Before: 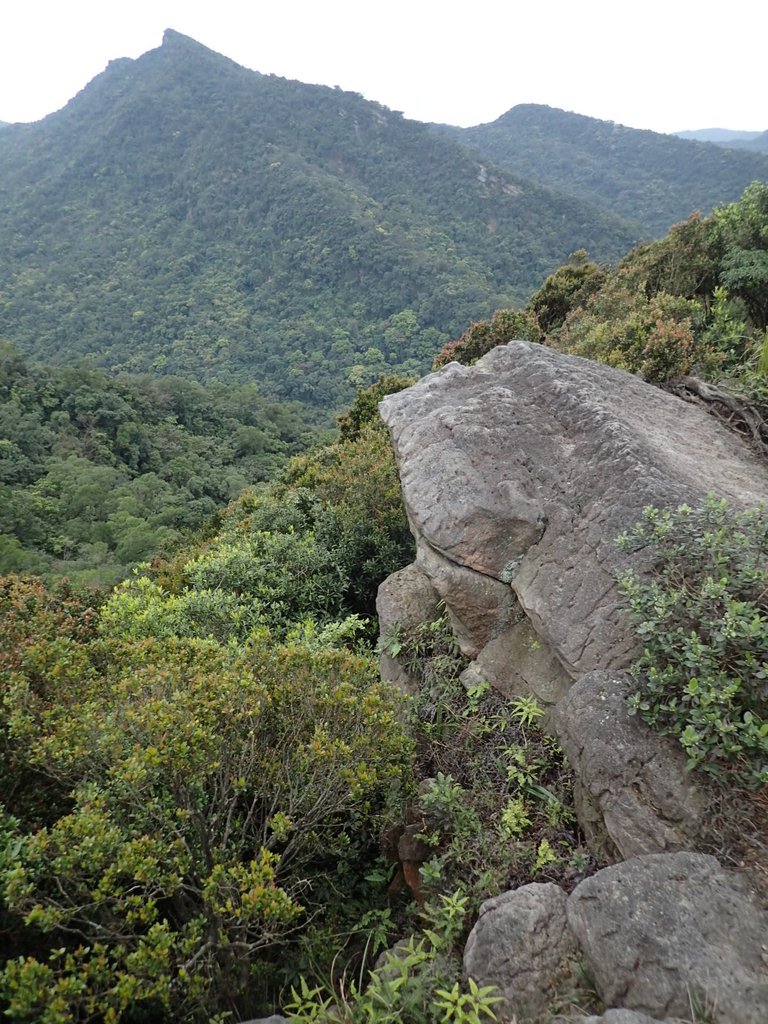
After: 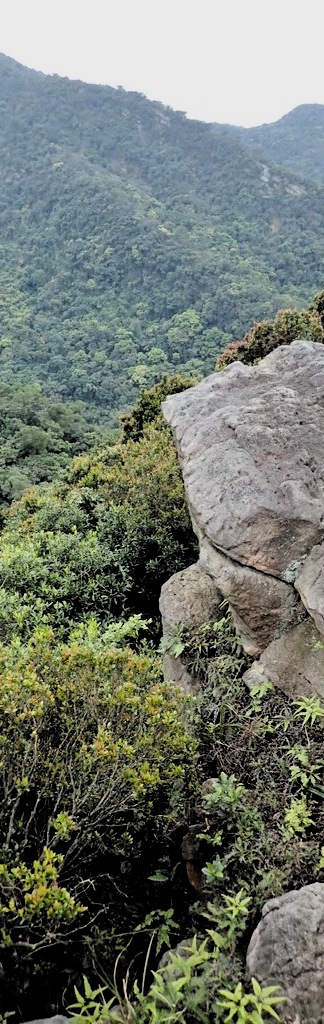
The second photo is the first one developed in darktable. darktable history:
tone equalizer: -8 EV -0.001 EV, -7 EV 0.004 EV, -6 EV -0.037 EV, -5 EV 0.013 EV, -4 EV -0.007 EV, -3 EV 0.018 EV, -2 EV -0.079 EV, -1 EV -0.282 EV, +0 EV -0.611 EV
filmic rgb: black relative exposure -5.08 EV, white relative exposure 3.99 EV, hardness 2.9, contrast 1.389, highlights saturation mix -30.92%, color science v6 (2022)
crop: left 28.289%, right 29.515%
exposure: black level correction 0.011, exposure 0.696 EV, compensate highlight preservation false
